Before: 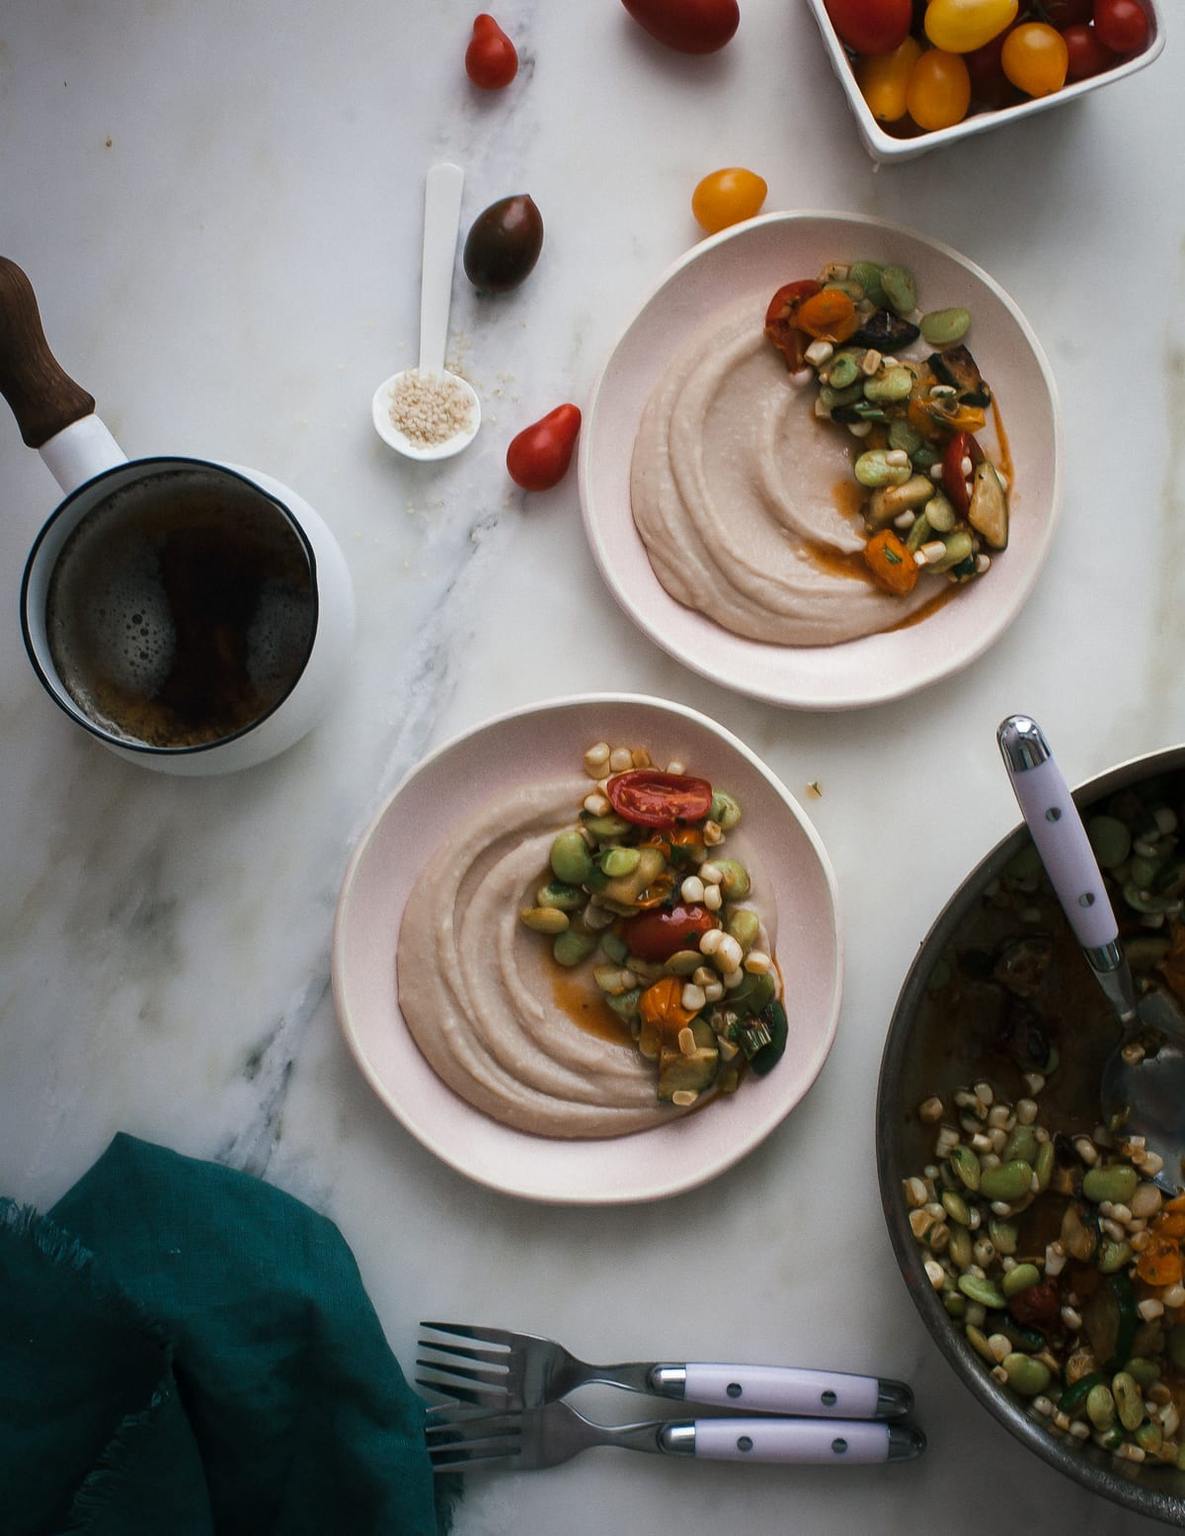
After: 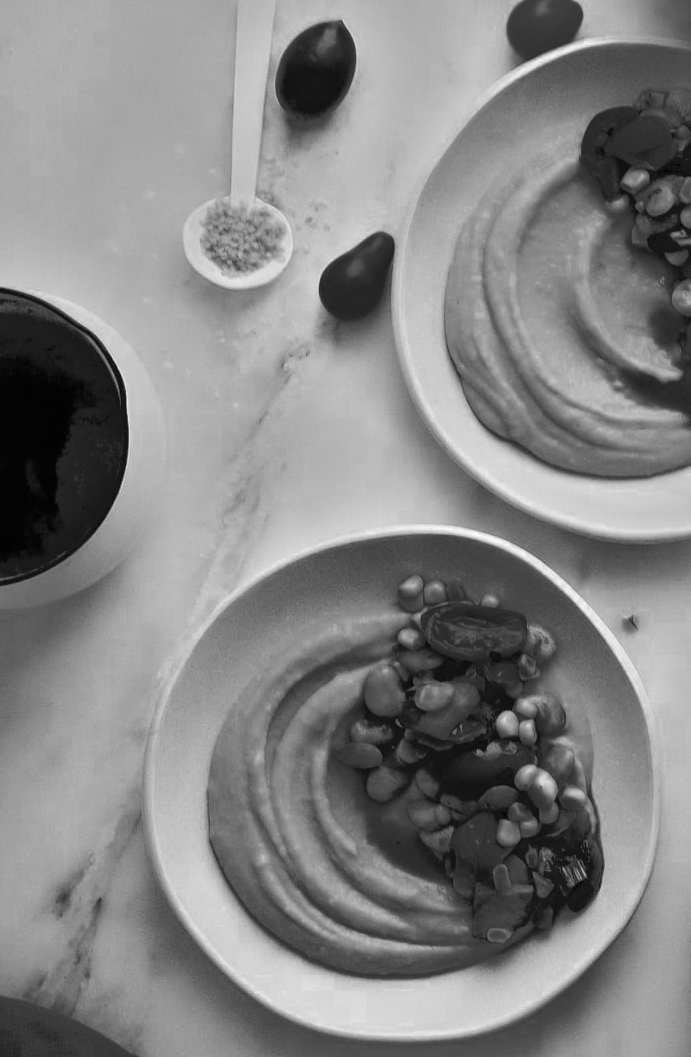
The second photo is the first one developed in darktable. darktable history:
local contrast: mode bilateral grid, contrast 21, coarseness 51, detail 119%, midtone range 0.2
crop: left 16.208%, top 11.38%, right 26.172%, bottom 20.677%
color zones: curves: ch0 [(0.002, 0.429) (0.121, 0.212) (0.198, 0.113) (0.276, 0.344) (0.331, 0.541) (0.41, 0.56) (0.482, 0.289) (0.619, 0.227) (0.721, 0.18) (0.821, 0.435) (0.928, 0.555) (1, 0.587)]; ch1 [(0, 0) (0.143, 0) (0.286, 0) (0.429, 0) (0.571, 0) (0.714, 0) (0.857, 0)]
tone equalizer: -7 EV -0.643 EV, -6 EV 0.982 EV, -5 EV -0.456 EV, -4 EV 0.423 EV, -3 EV 0.426 EV, -2 EV 0.145 EV, -1 EV -0.152 EV, +0 EV -0.409 EV
contrast brightness saturation: contrast 0.015, saturation -0.062
